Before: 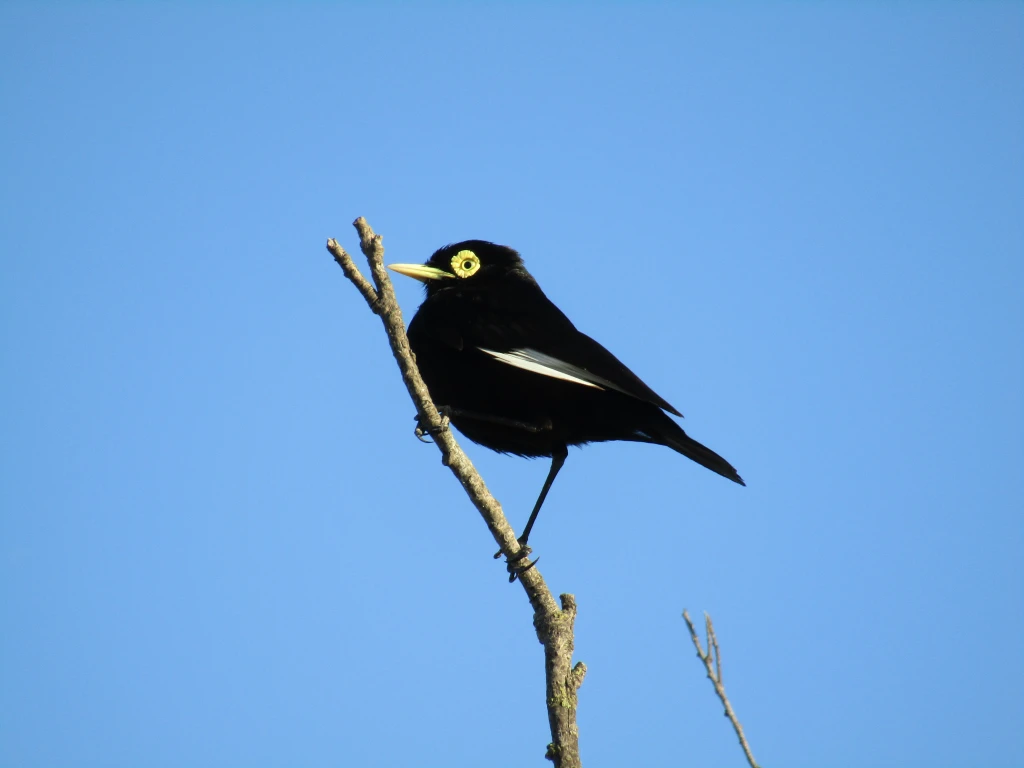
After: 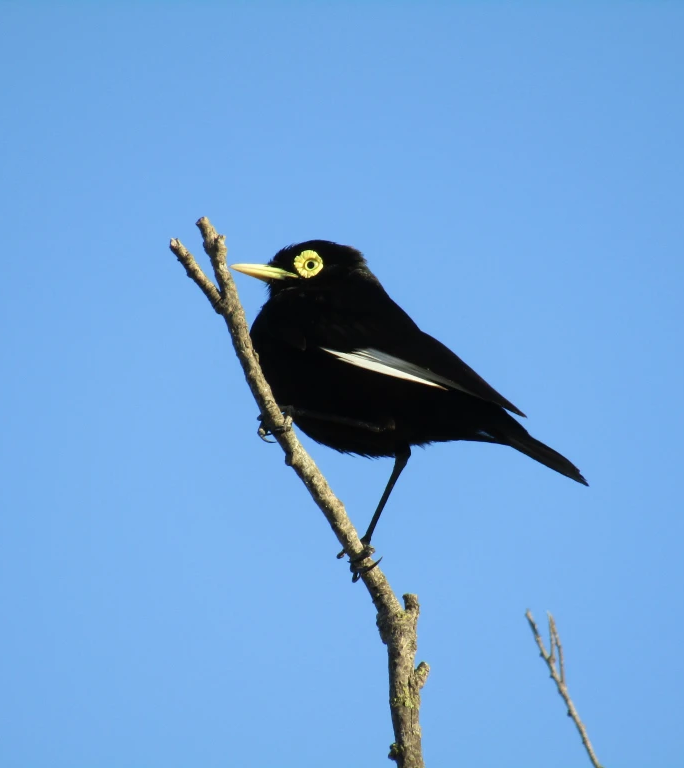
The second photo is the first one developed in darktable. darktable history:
crop: left 15.389%, right 17.759%
